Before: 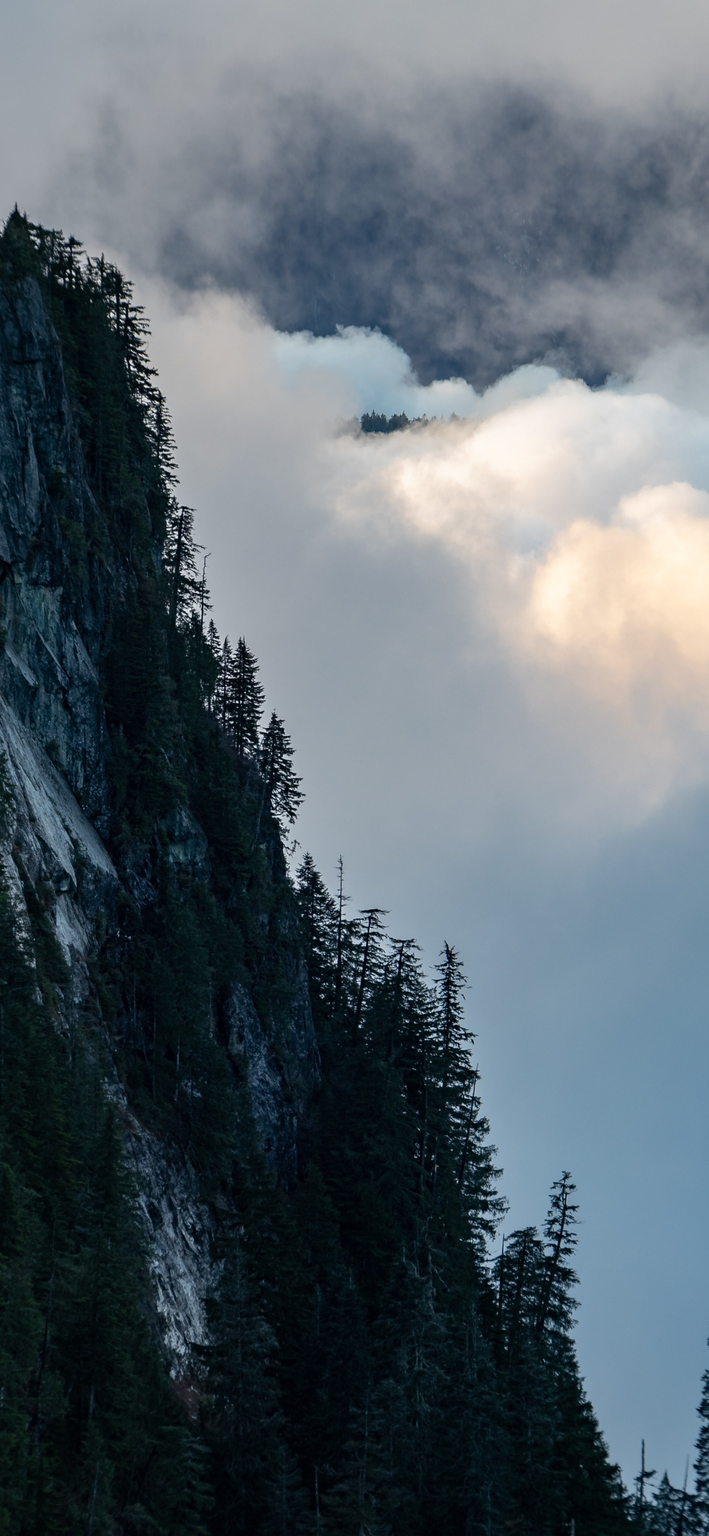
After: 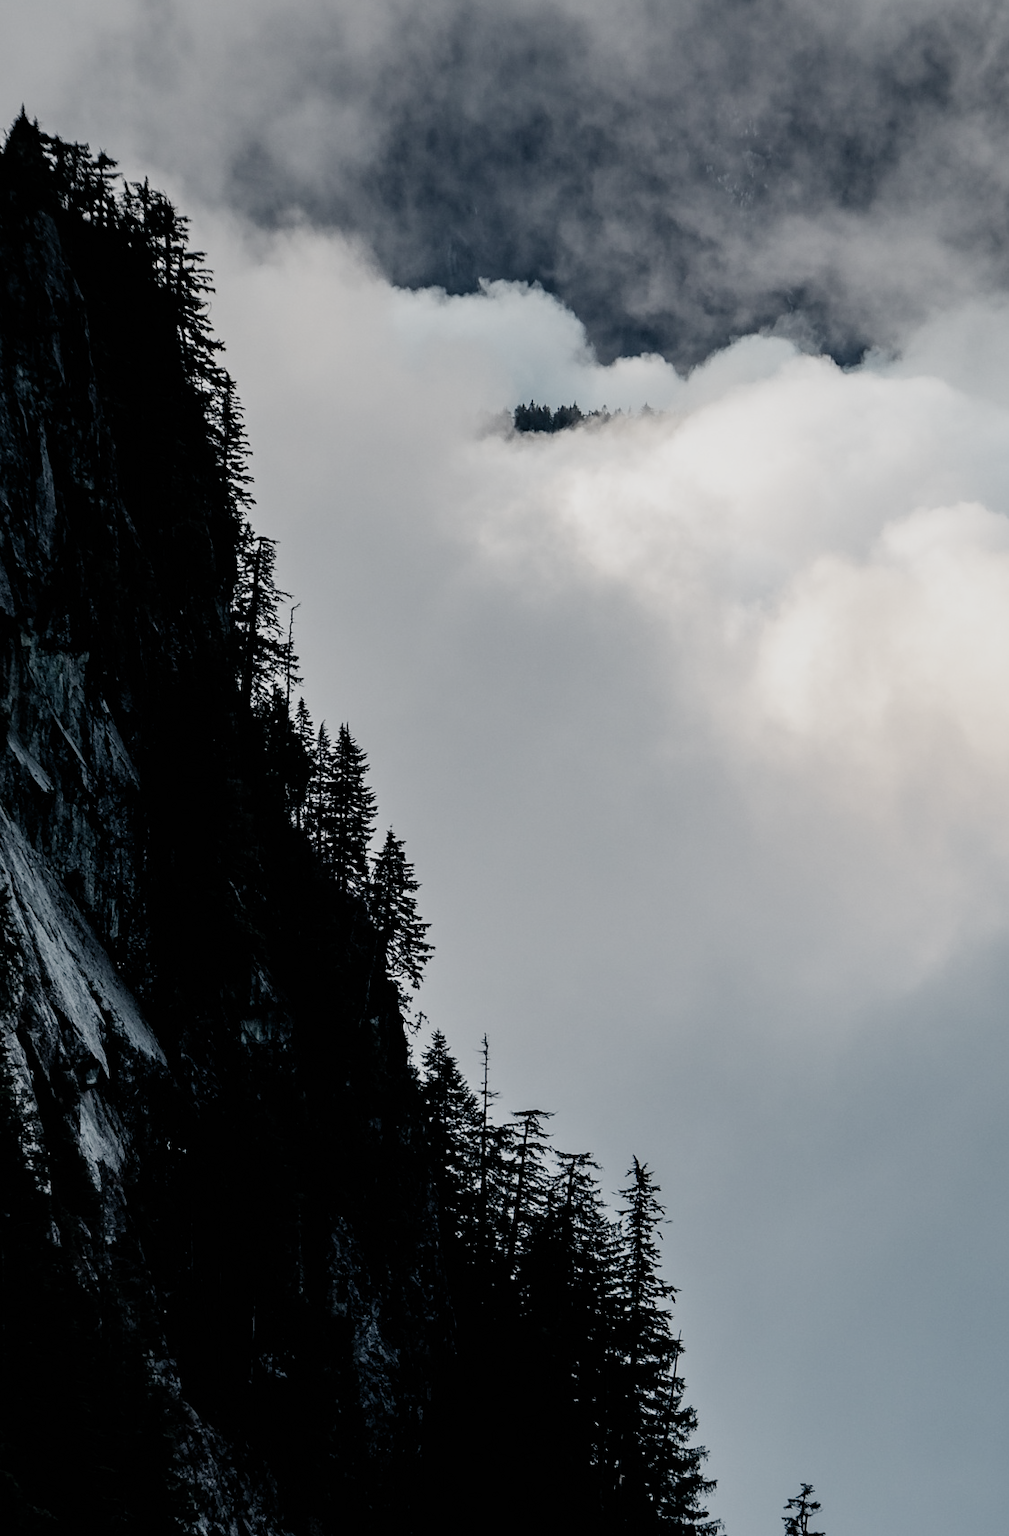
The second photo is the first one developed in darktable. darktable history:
exposure: compensate exposure bias true, compensate highlight preservation false
filmic rgb: black relative exposure -5.1 EV, white relative exposure 3.97 EV, threshold 2.94 EV, hardness 2.9, contrast 1.296, highlights saturation mix -28.6%, preserve chrominance no, color science v4 (2020), enable highlight reconstruction true
crop and rotate: top 8.439%, bottom 21.3%
